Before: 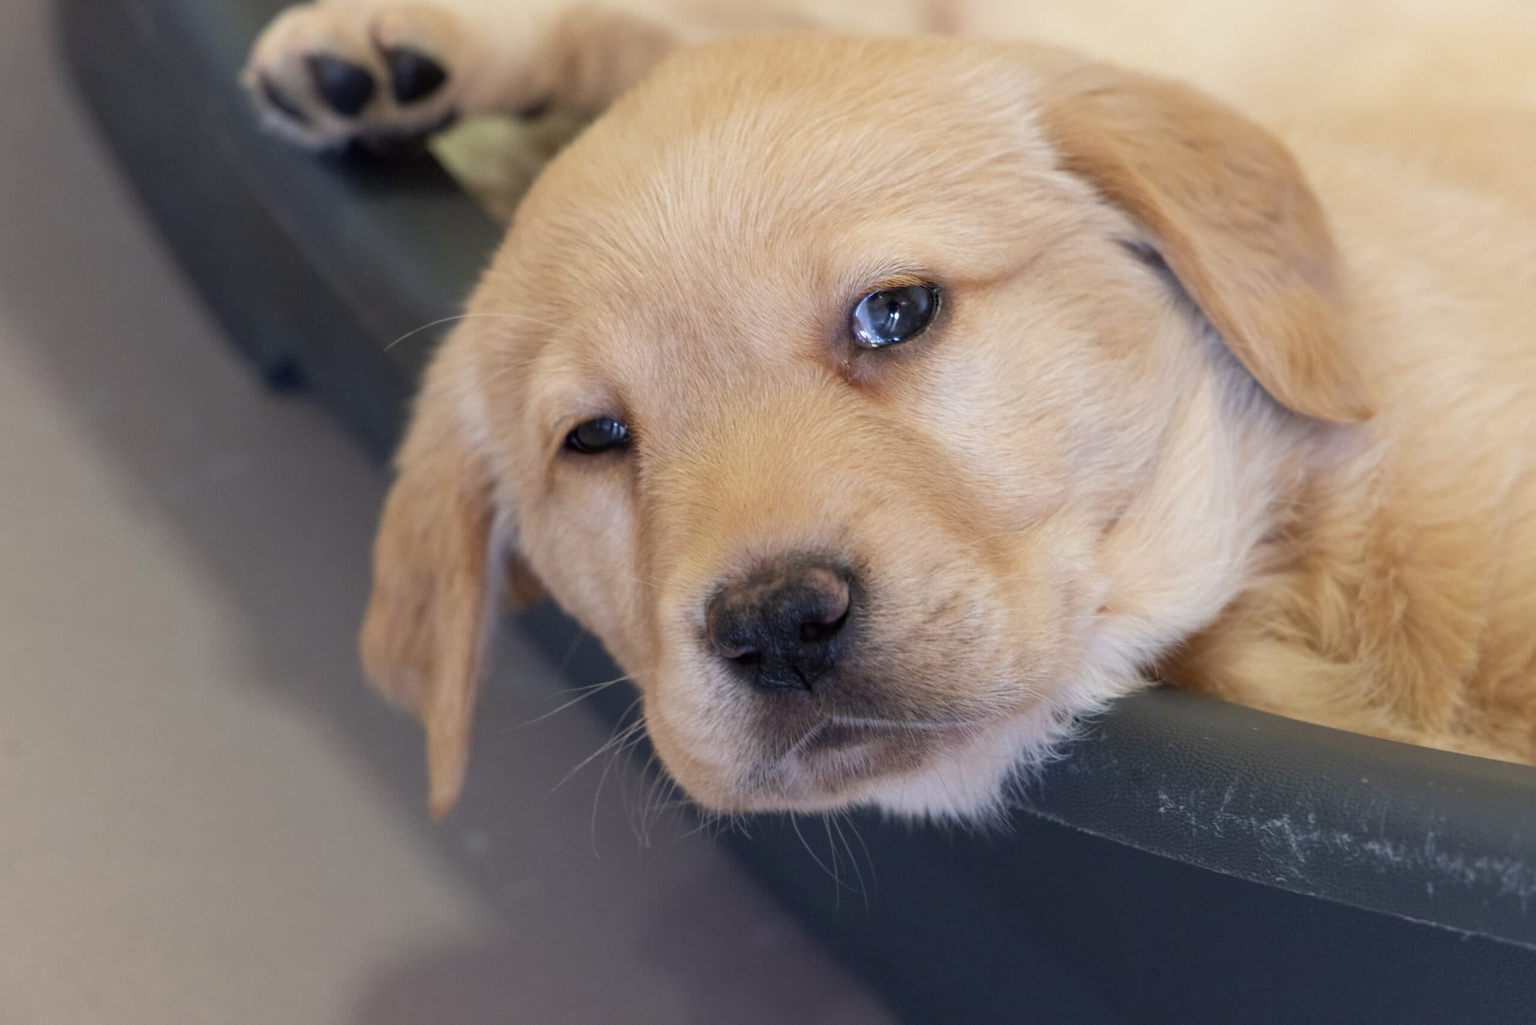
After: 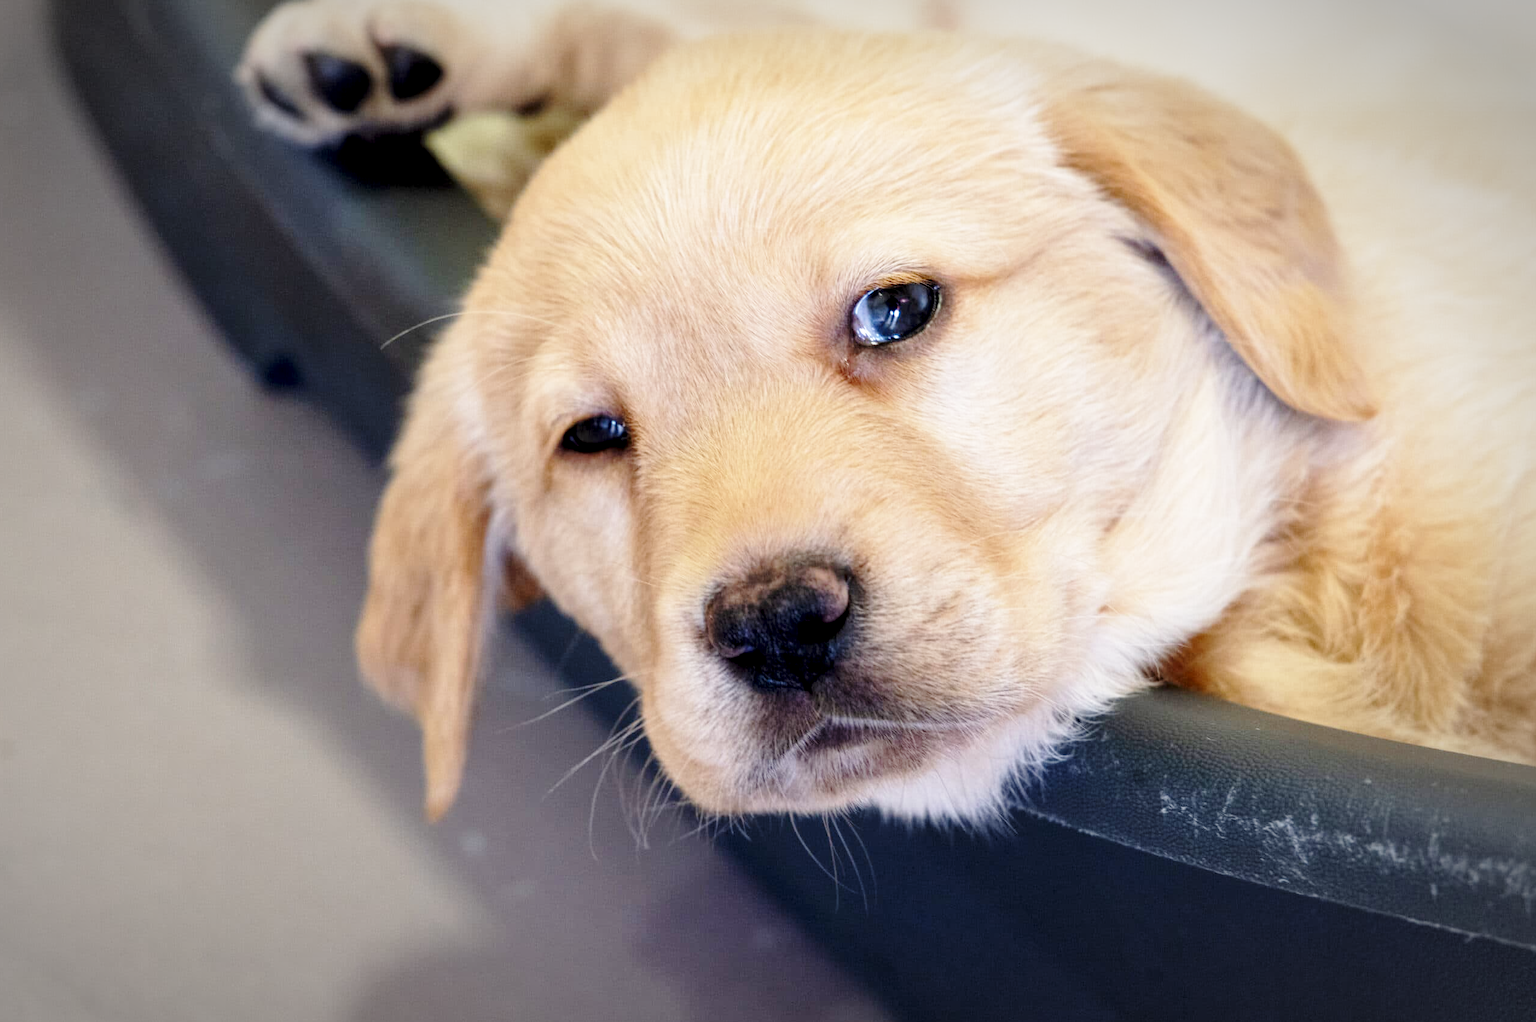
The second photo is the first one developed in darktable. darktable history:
local contrast: highlights 100%, shadows 100%, detail 120%, midtone range 0.2
vignetting: automatic ratio true
base curve: curves: ch0 [(0, 0) (0.028, 0.03) (0.121, 0.232) (0.46, 0.748) (0.859, 0.968) (1, 1)], preserve colors none
crop: left 0.434%, top 0.485%, right 0.244%, bottom 0.386%
exposure: black level correction 0.009, exposure 0.014 EV, compensate highlight preservation false
